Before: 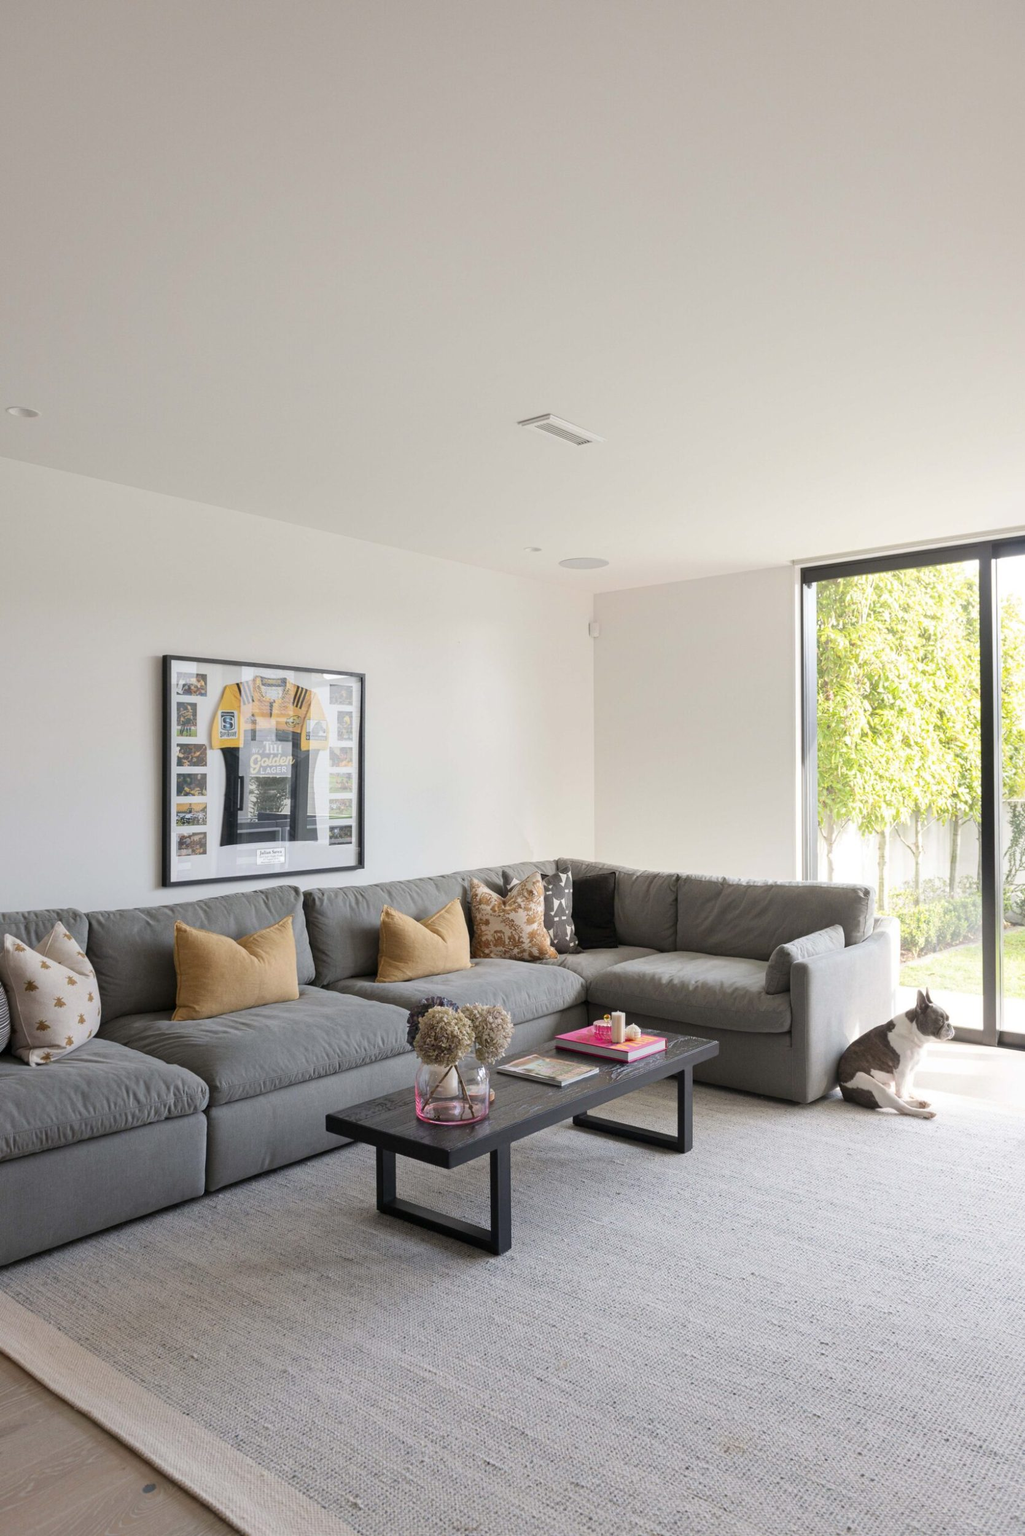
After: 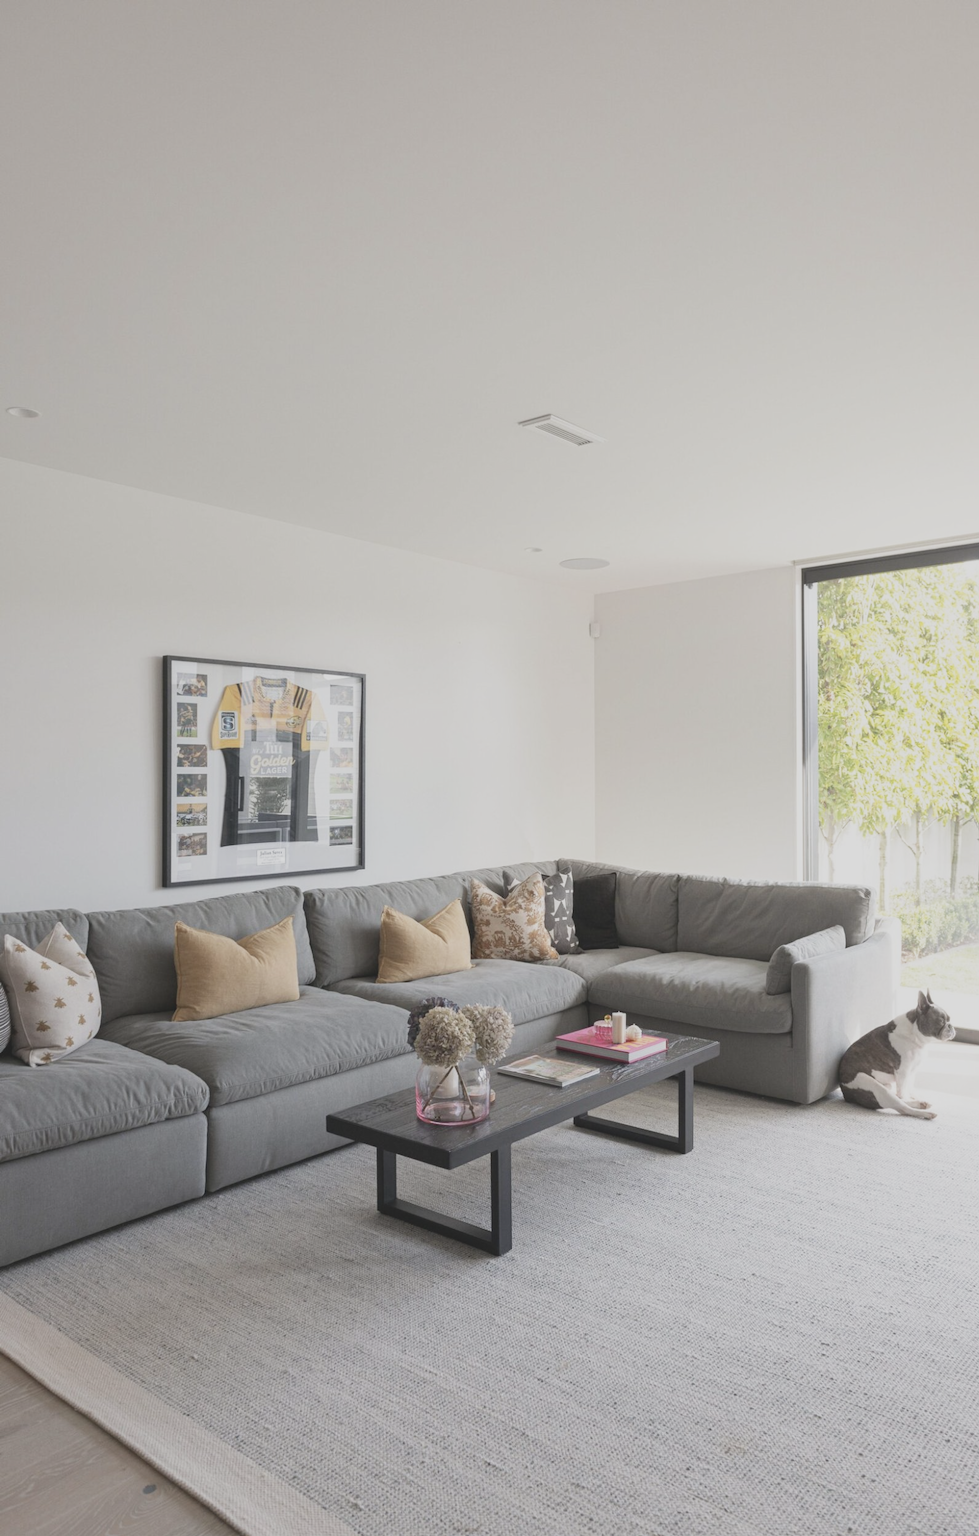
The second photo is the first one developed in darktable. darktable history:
base curve: curves: ch0 [(0, 0) (0.666, 0.806) (1, 1)], preserve colors none
crop: right 4.472%, bottom 0.028%
contrast brightness saturation: contrast -0.26, saturation -0.448
